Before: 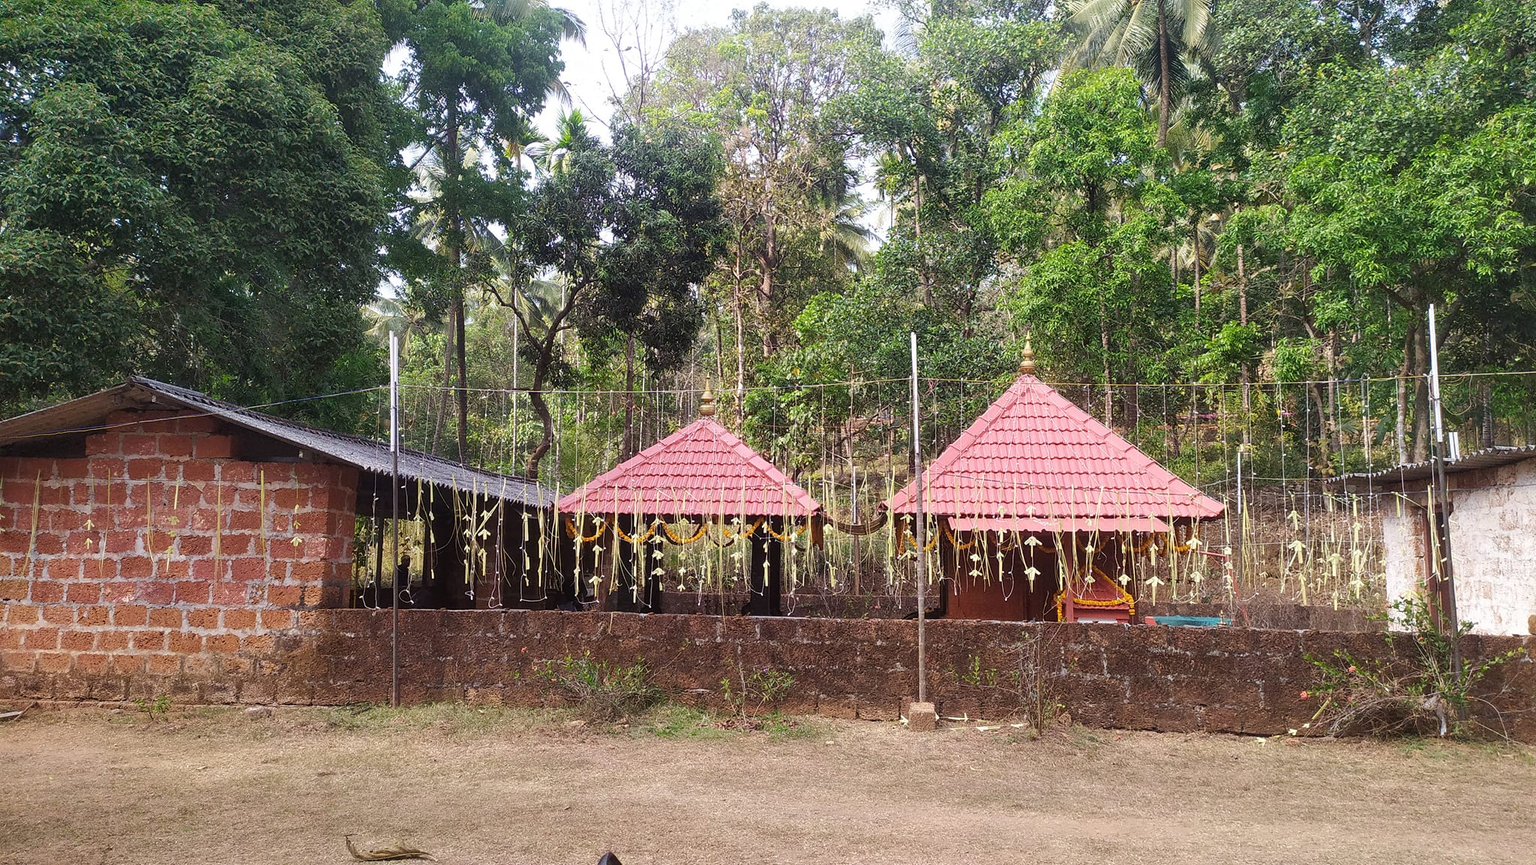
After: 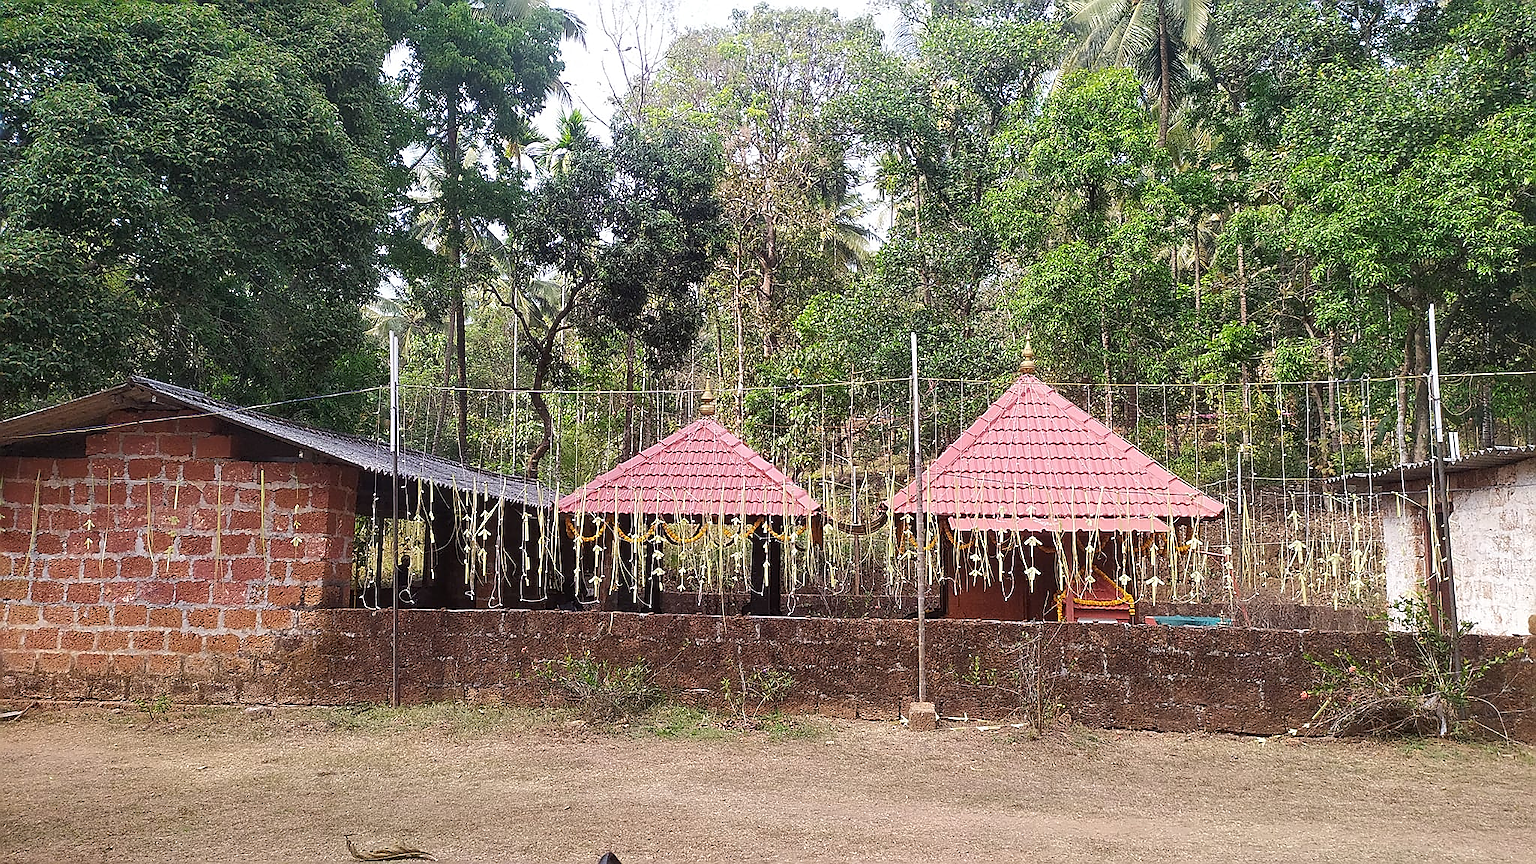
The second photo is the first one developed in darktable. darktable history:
tone equalizer: edges refinement/feathering 500, mask exposure compensation -1.57 EV, preserve details no
sharpen: radius 1.377, amount 1.236, threshold 0.77
